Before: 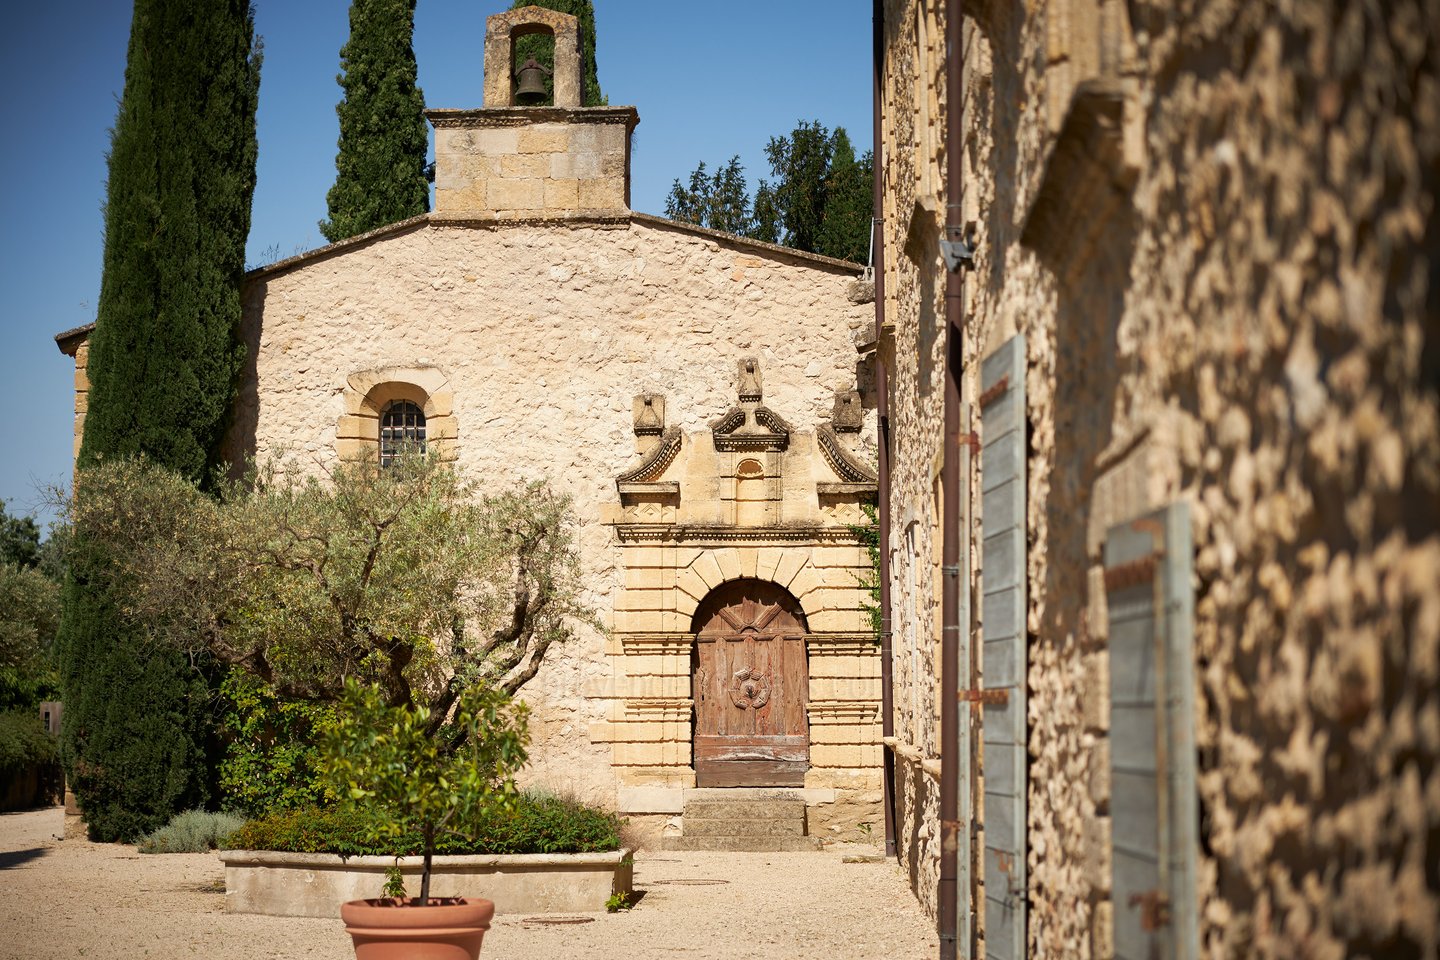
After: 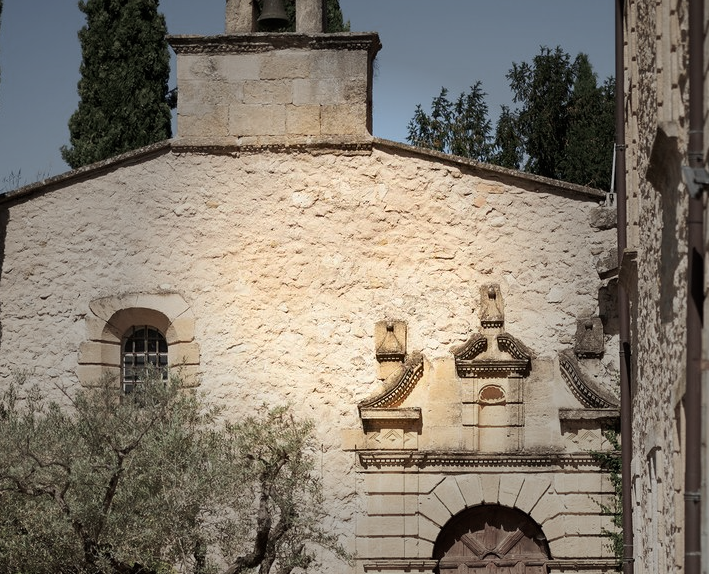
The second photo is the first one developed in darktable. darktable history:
crop: left 17.943%, top 7.715%, right 32.819%, bottom 32.448%
color correction: highlights a* -0.1, highlights b* 0.101
vignetting: fall-off start 30.89%, fall-off radius 34.02%
